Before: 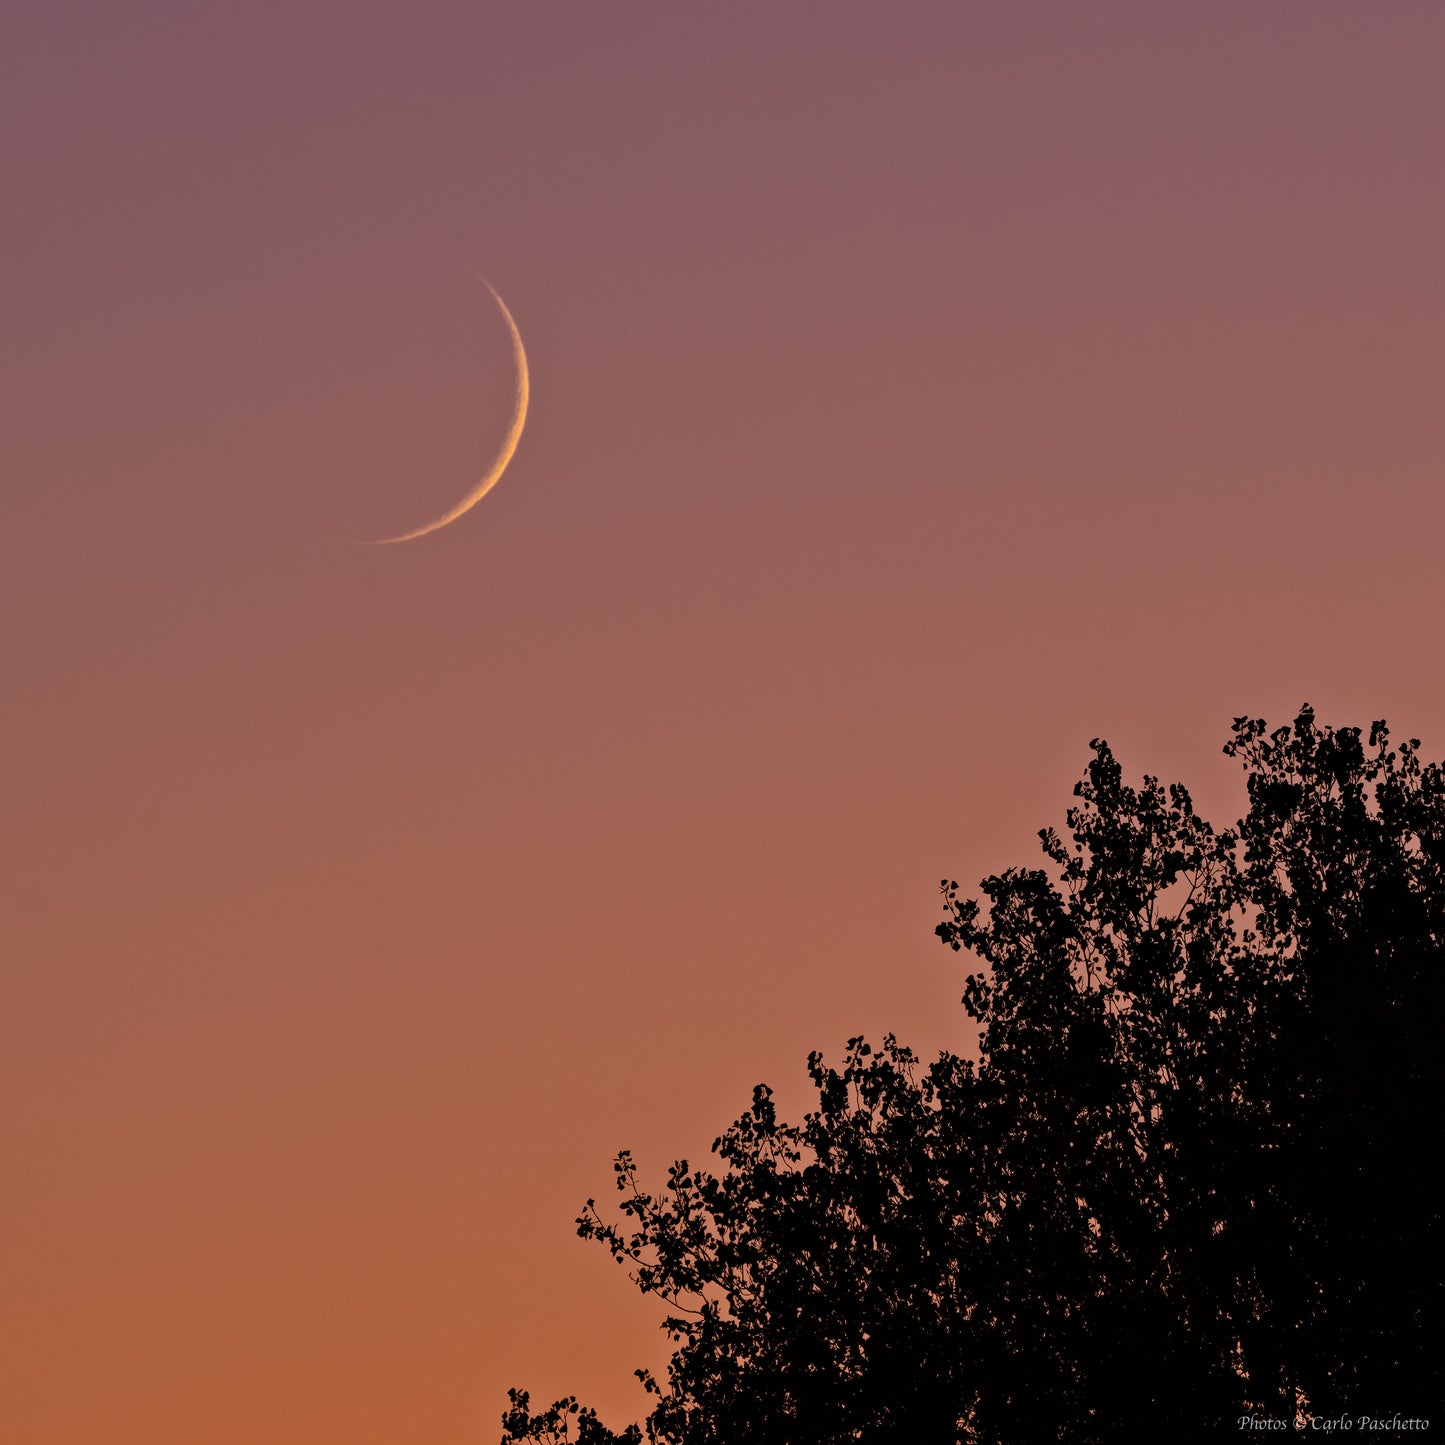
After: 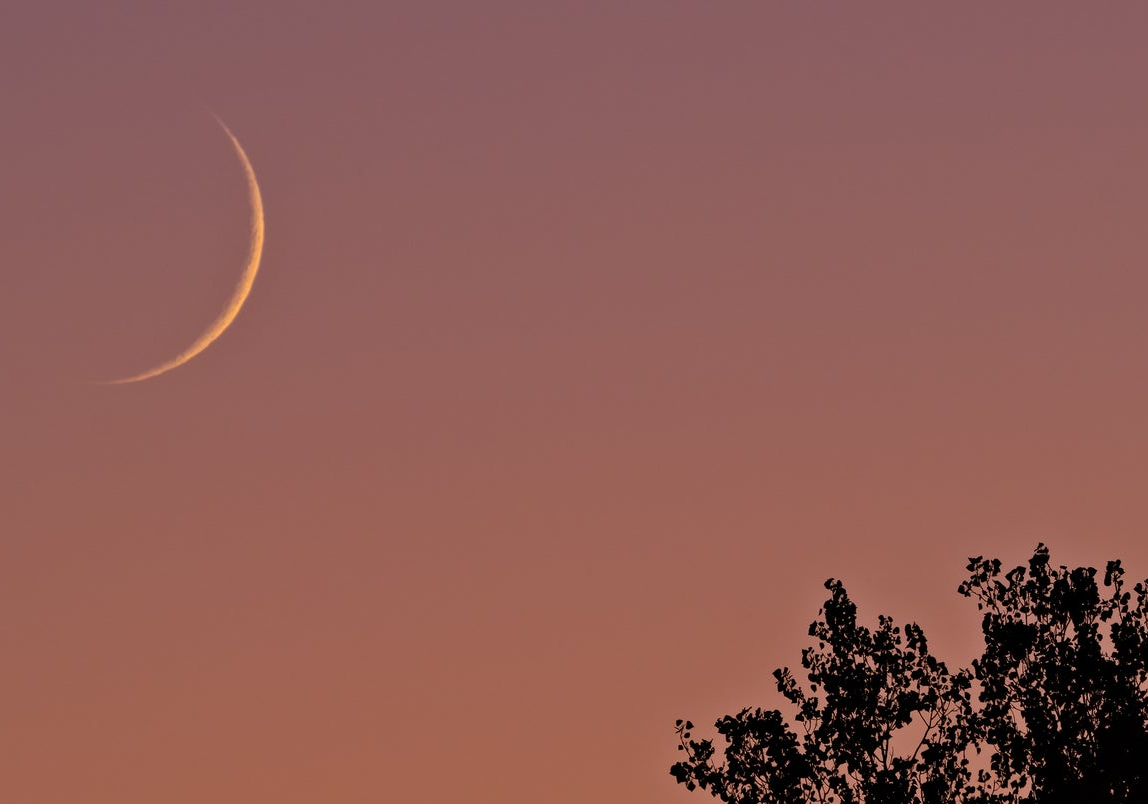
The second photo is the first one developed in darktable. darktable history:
crop: left 18.38%, top 11.092%, right 2.134%, bottom 33.217%
